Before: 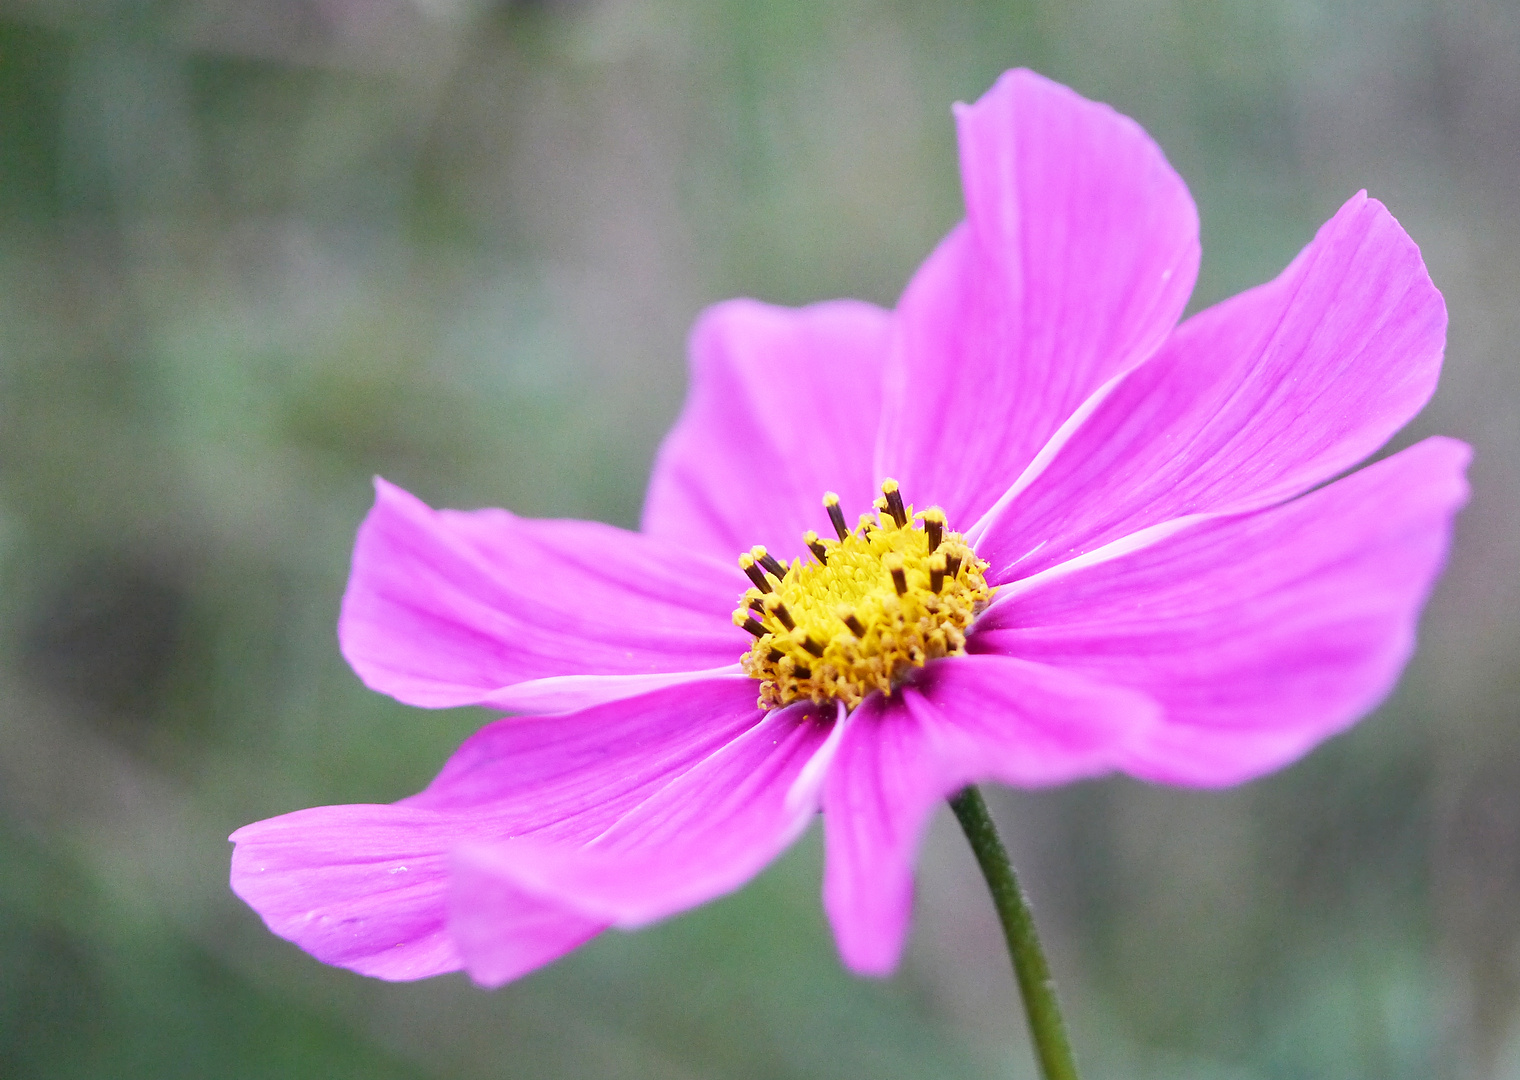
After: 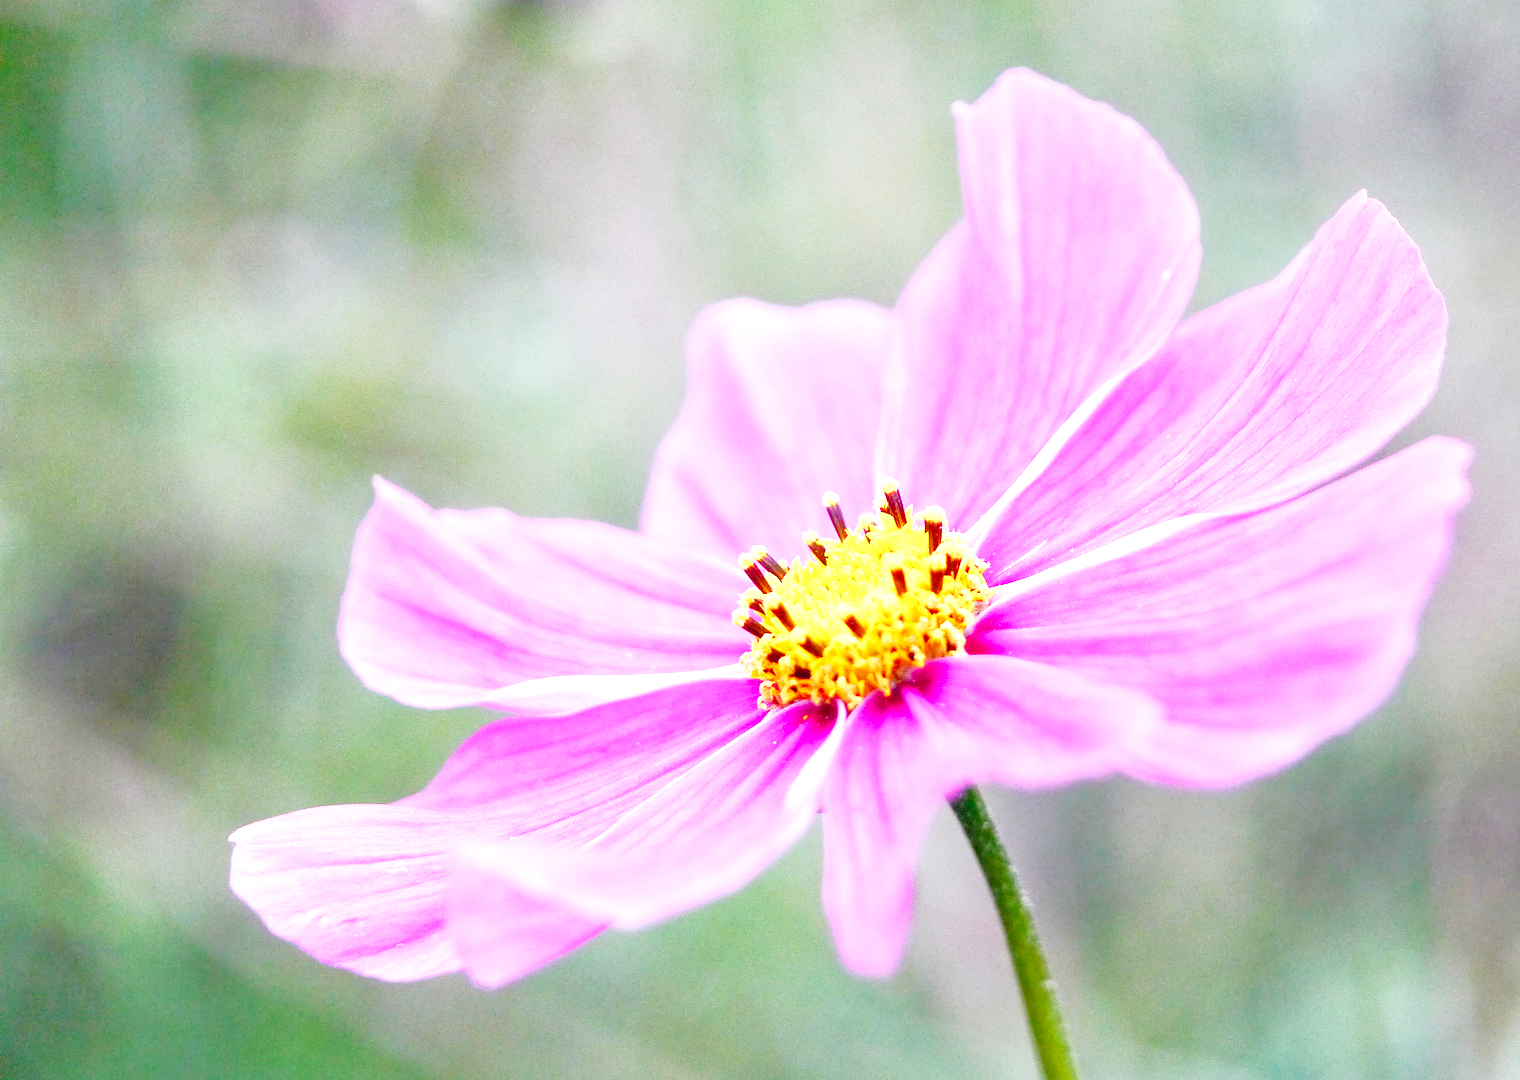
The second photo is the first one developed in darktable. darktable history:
local contrast: on, module defaults
base curve: curves: ch0 [(0, 0) (0.007, 0.004) (0.027, 0.03) (0.046, 0.07) (0.207, 0.54) (0.442, 0.872) (0.673, 0.972) (1, 1)], preserve colors none
tone curve: curves: ch0 [(0, 0) (0.004, 0.008) (0.077, 0.156) (0.169, 0.29) (0.774, 0.774) (1, 1)], color space Lab, linked channels, preserve colors none
